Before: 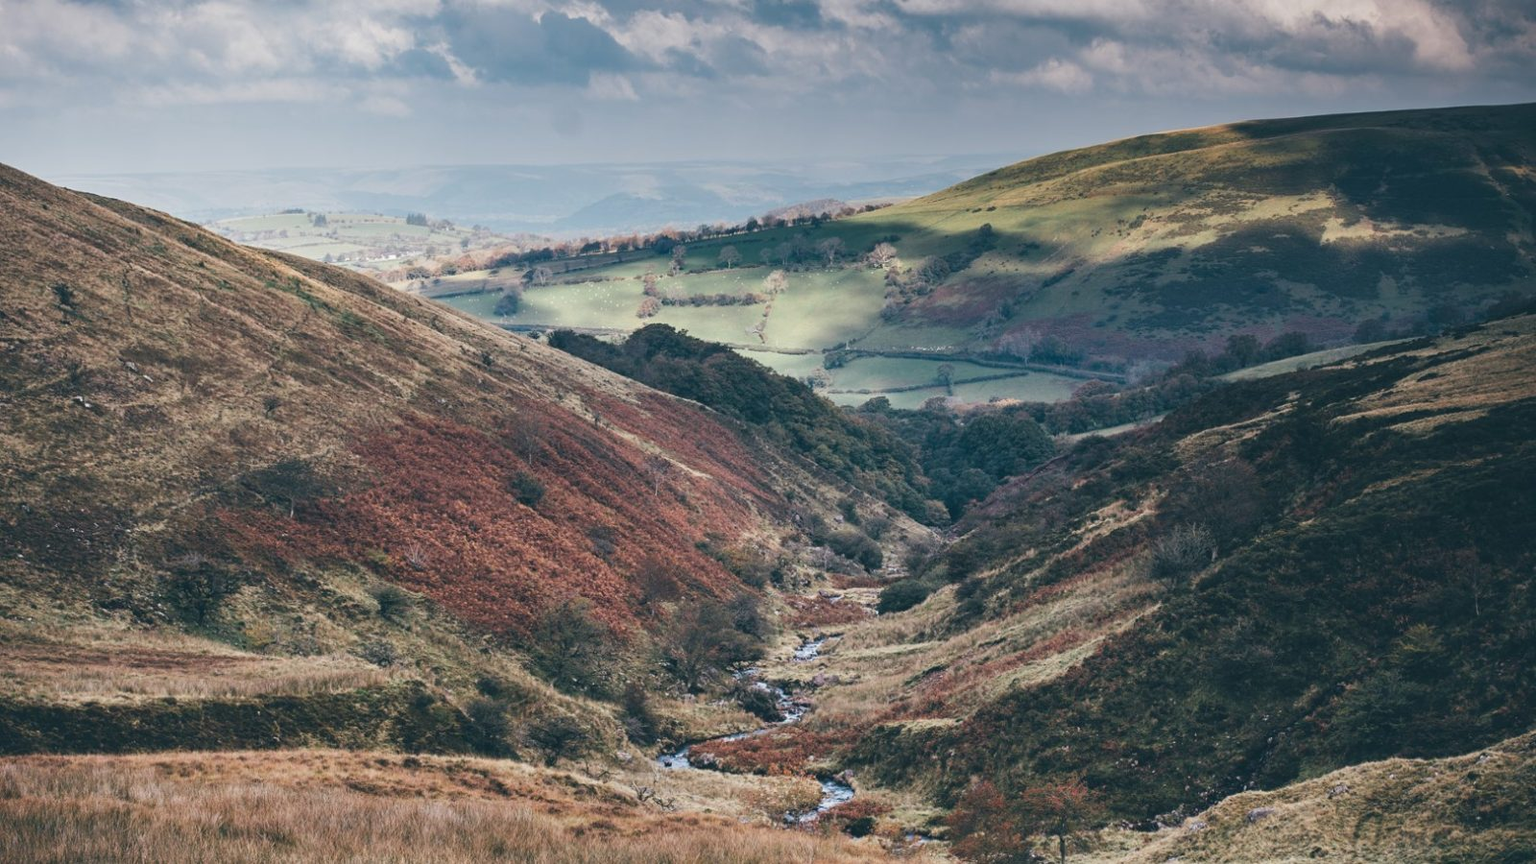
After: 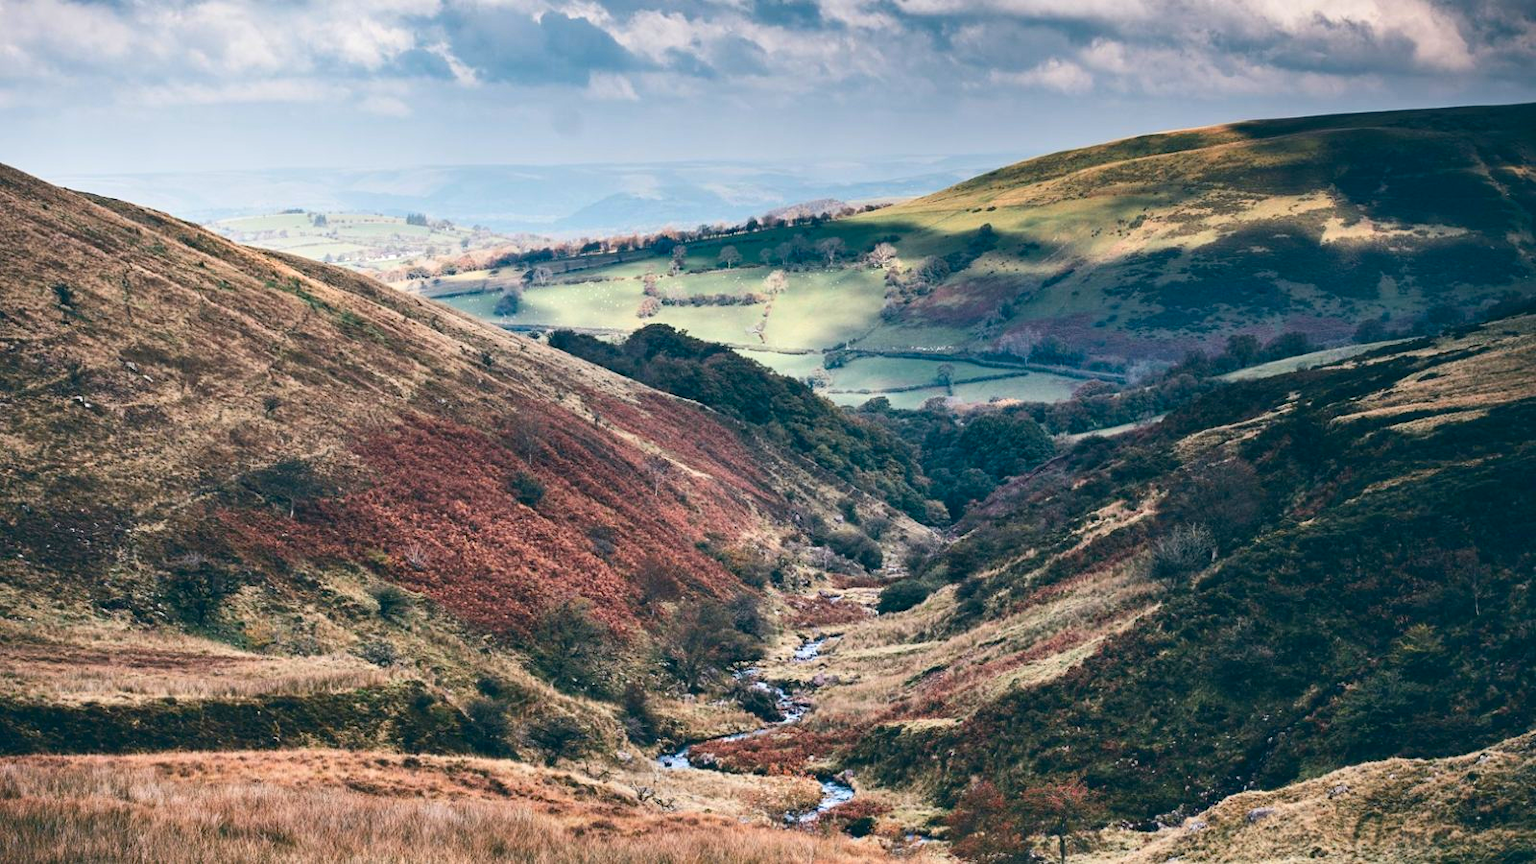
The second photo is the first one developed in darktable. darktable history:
exposure: black level correction 0.005, exposure 0.286 EV, compensate highlight preservation false
contrast brightness saturation: contrast 0.18, saturation 0.3
color zones: curves: ch1 [(0, 0.469) (0.072, 0.457) (0.243, 0.494) (0.429, 0.5) (0.571, 0.5) (0.714, 0.5) (0.857, 0.5) (1, 0.469)]; ch2 [(0, 0.499) (0.143, 0.467) (0.242, 0.436) (0.429, 0.493) (0.571, 0.5) (0.714, 0.5) (0.857, 0.5) (1, 0.499)]
shadows and highlights: shadows 37.27, highlights -28.18, soften with gaussian
